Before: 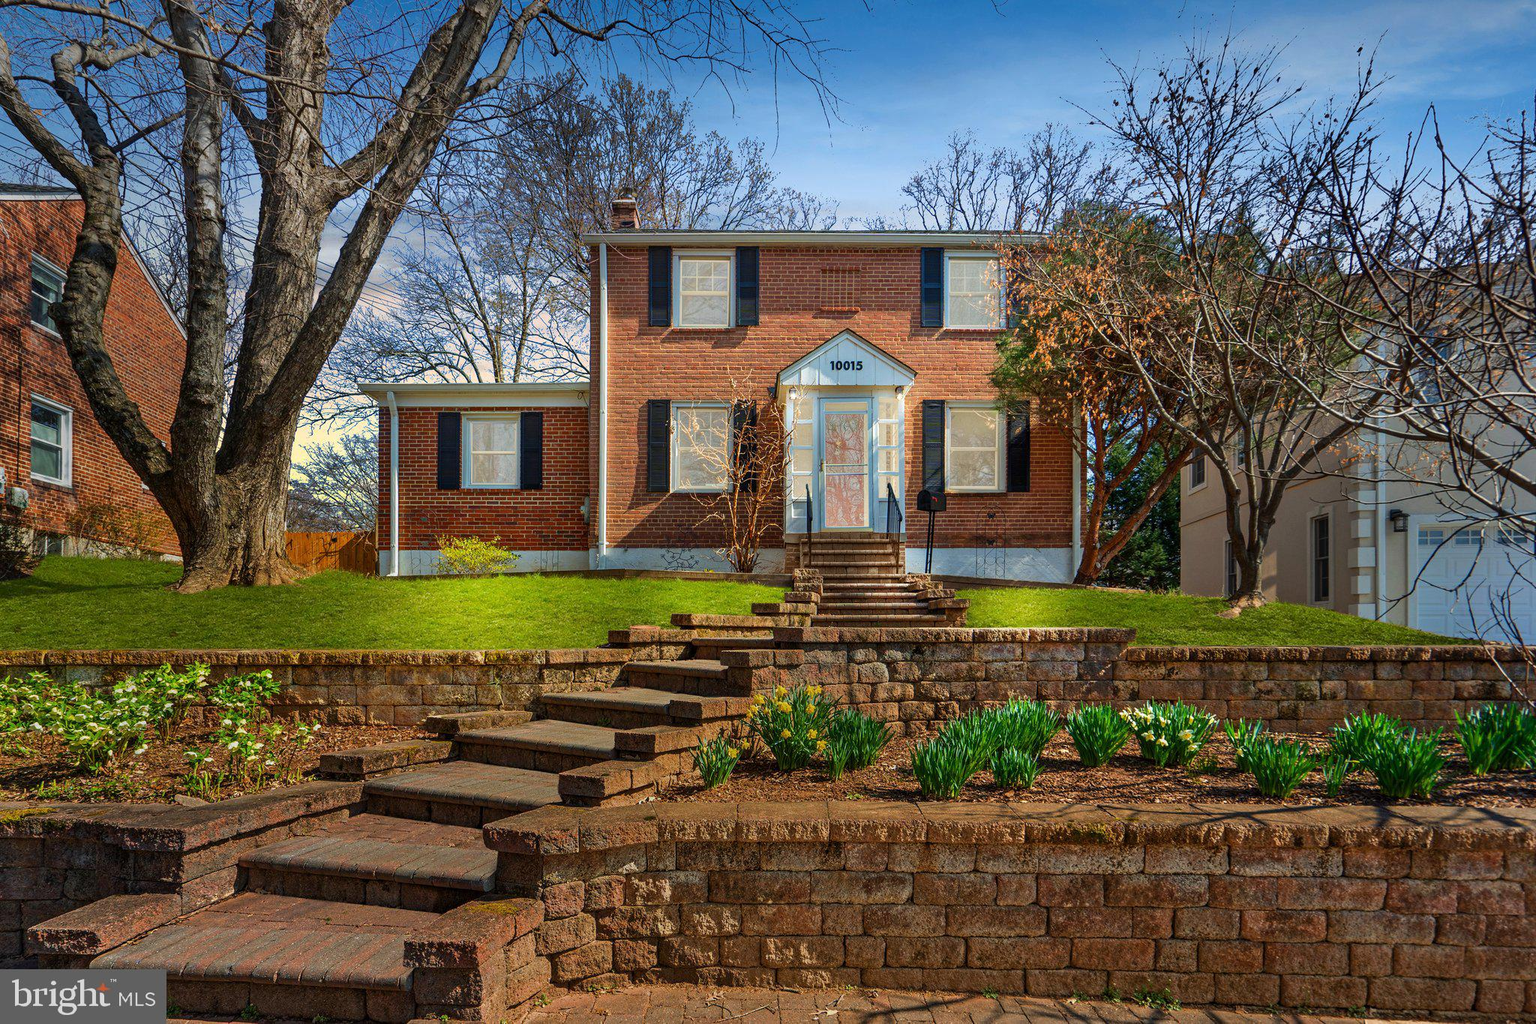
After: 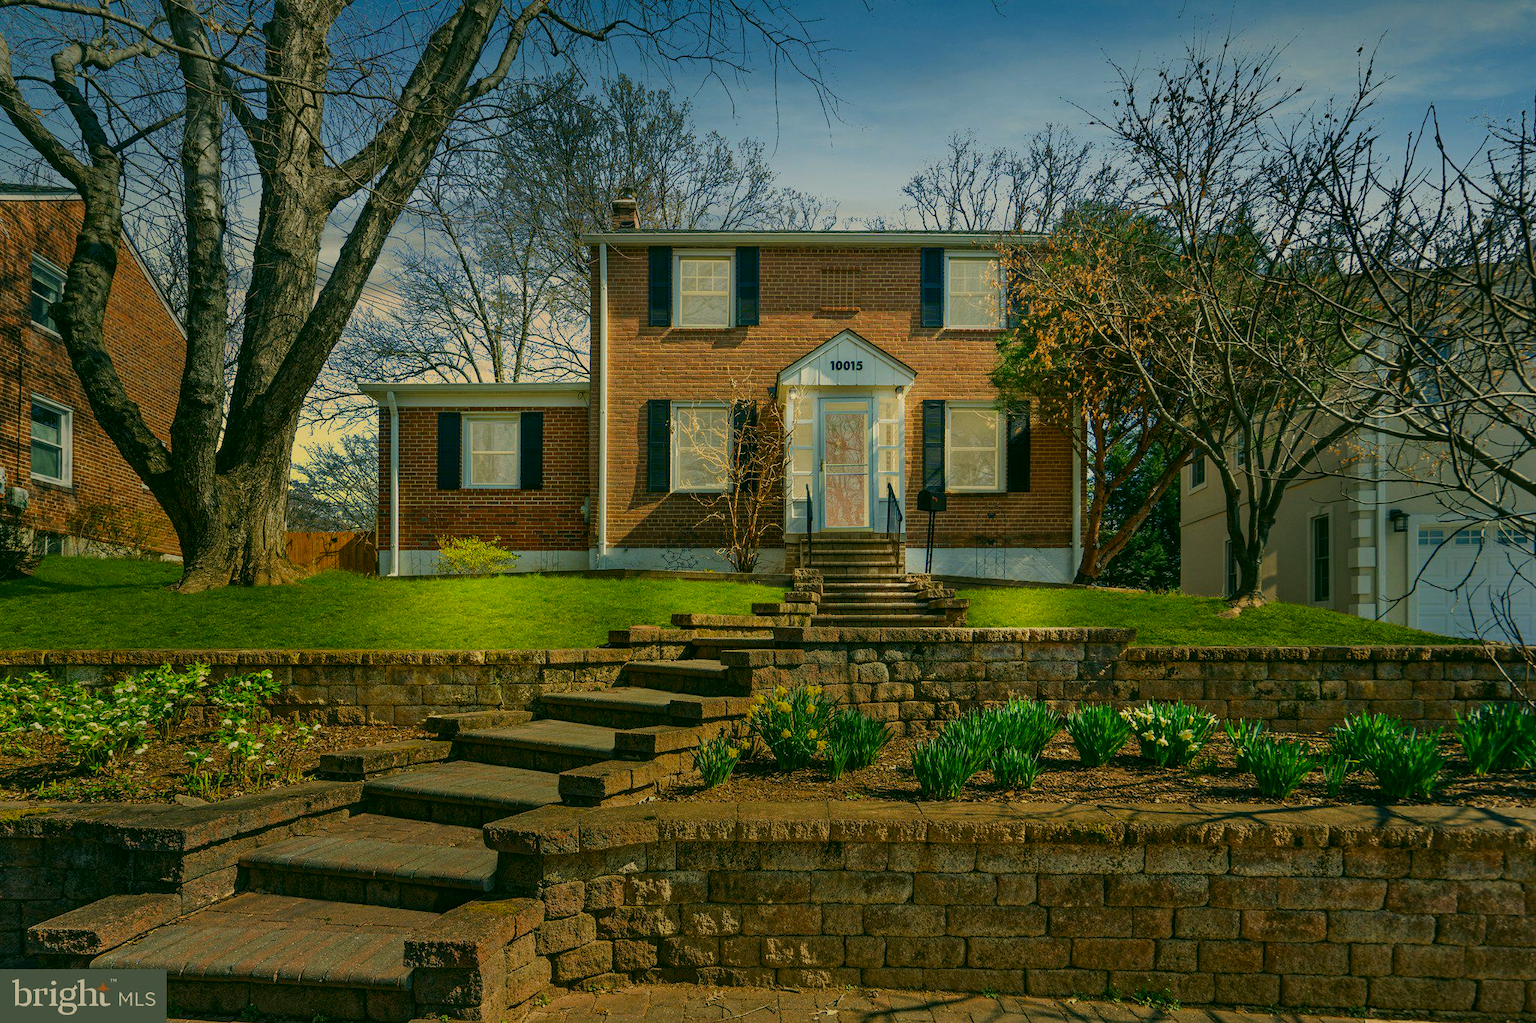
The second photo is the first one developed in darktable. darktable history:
color correction: highlights a* 4.89, highlights b* 23.55, shadows a* -15.52, shadows b* 3.85
exposure: exposure -0.597 EV, compensate highlight preservation false
